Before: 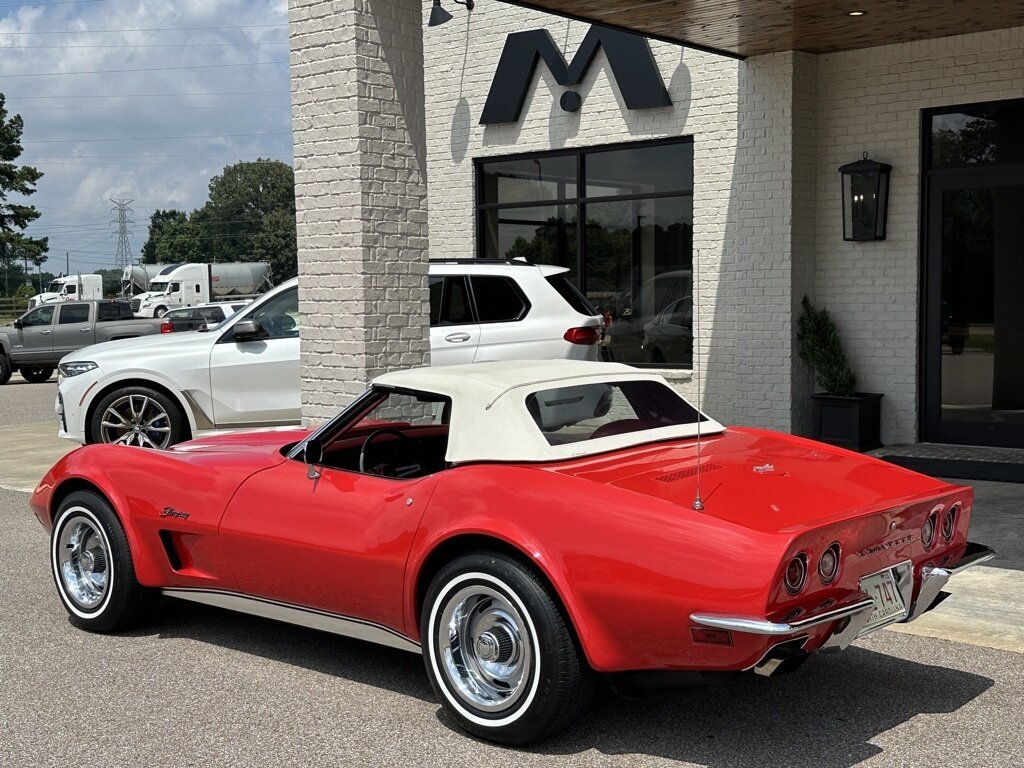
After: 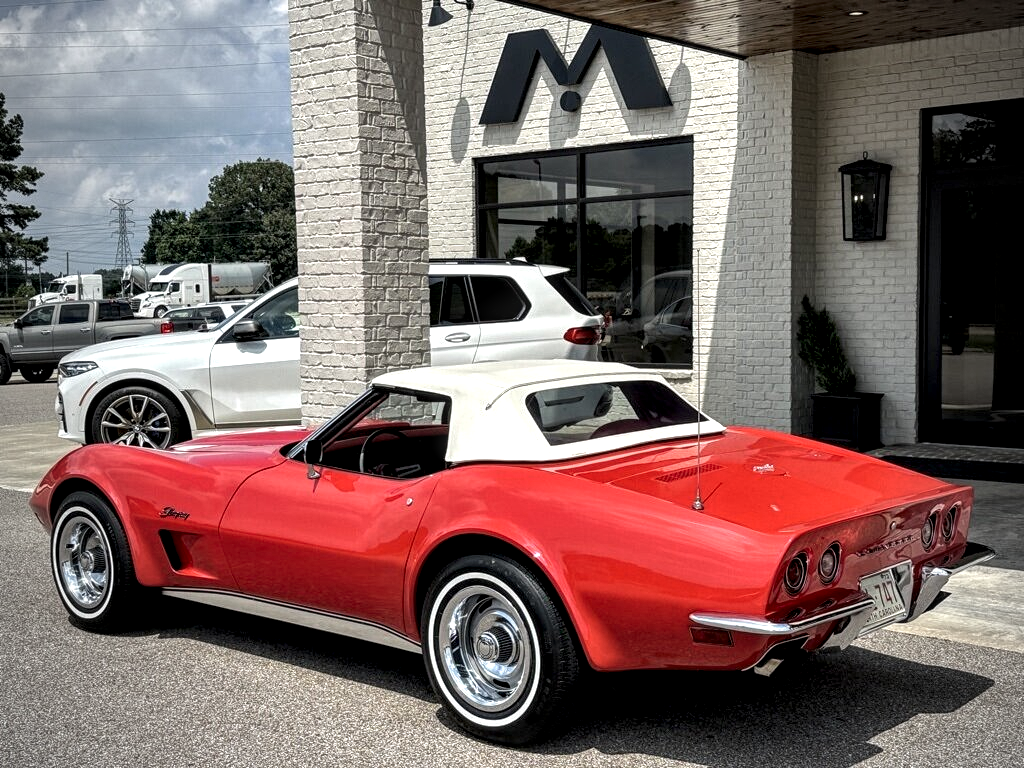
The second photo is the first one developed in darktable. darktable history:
exposure: exposure 0.197 EV, compensate highlight preservation false
vignetting: fall-off start 71.74%
contrast equalizer: y [[0.518, 0.517, 0.501, 0.5, 0.5, 0.5], [0.5 ×6], [0.5 ×6], [0 ×6], [0 ×6]]
color balance: on, module defaults
local contrast: highlights 79%, shadows 56%, detail 175%, midtone range 0.428
